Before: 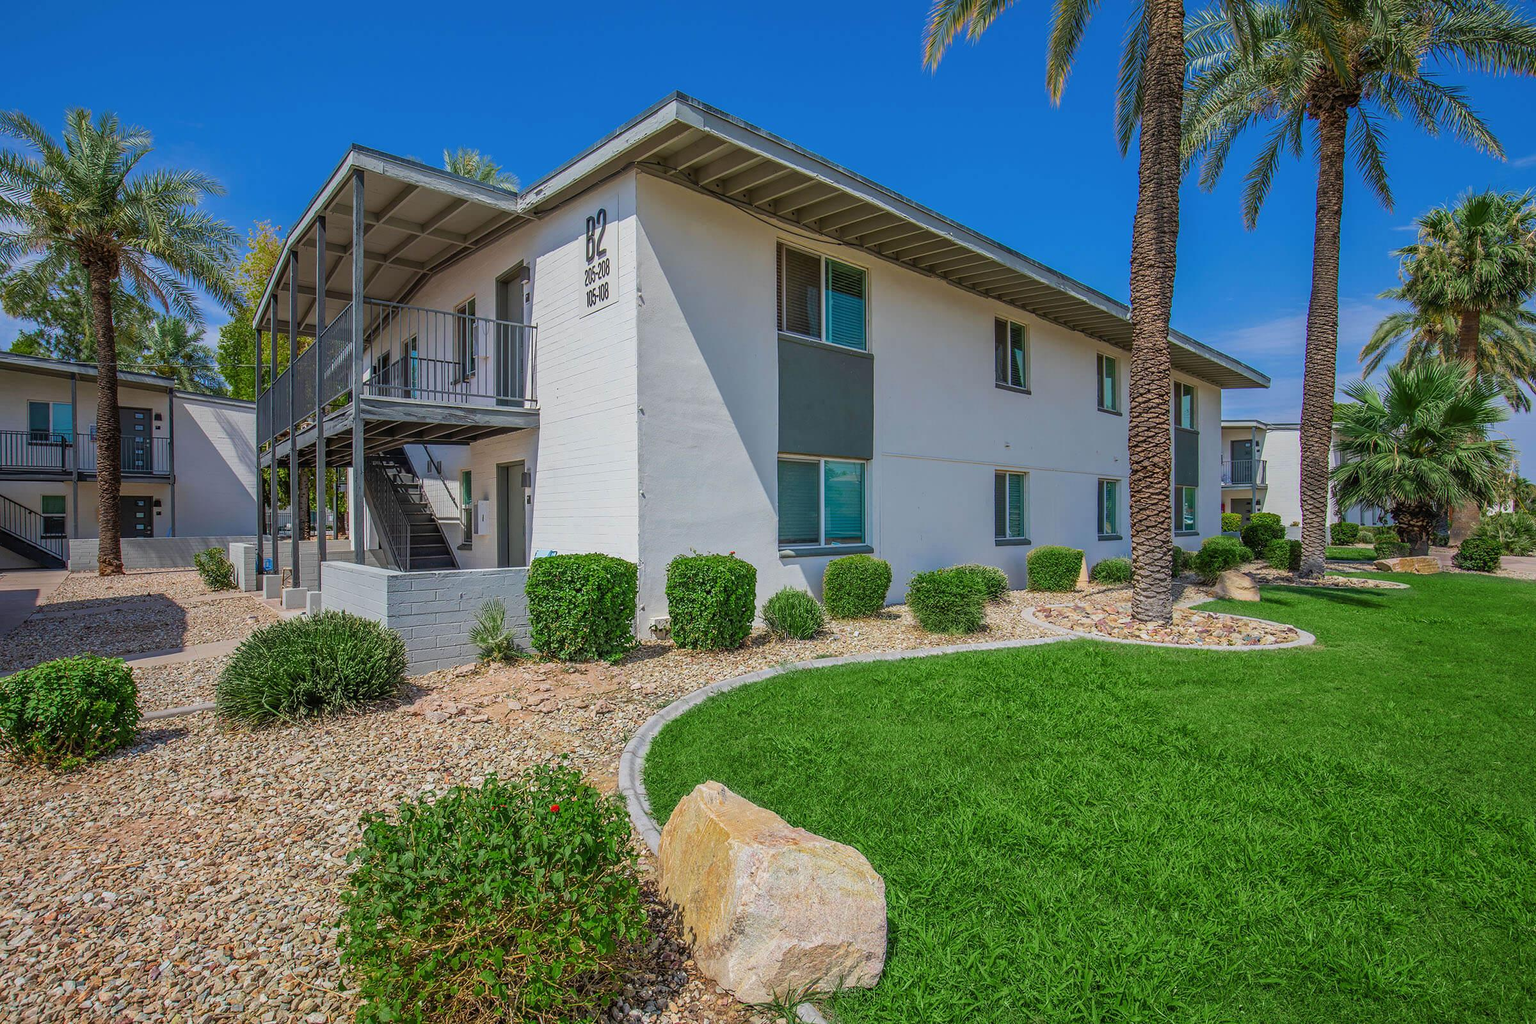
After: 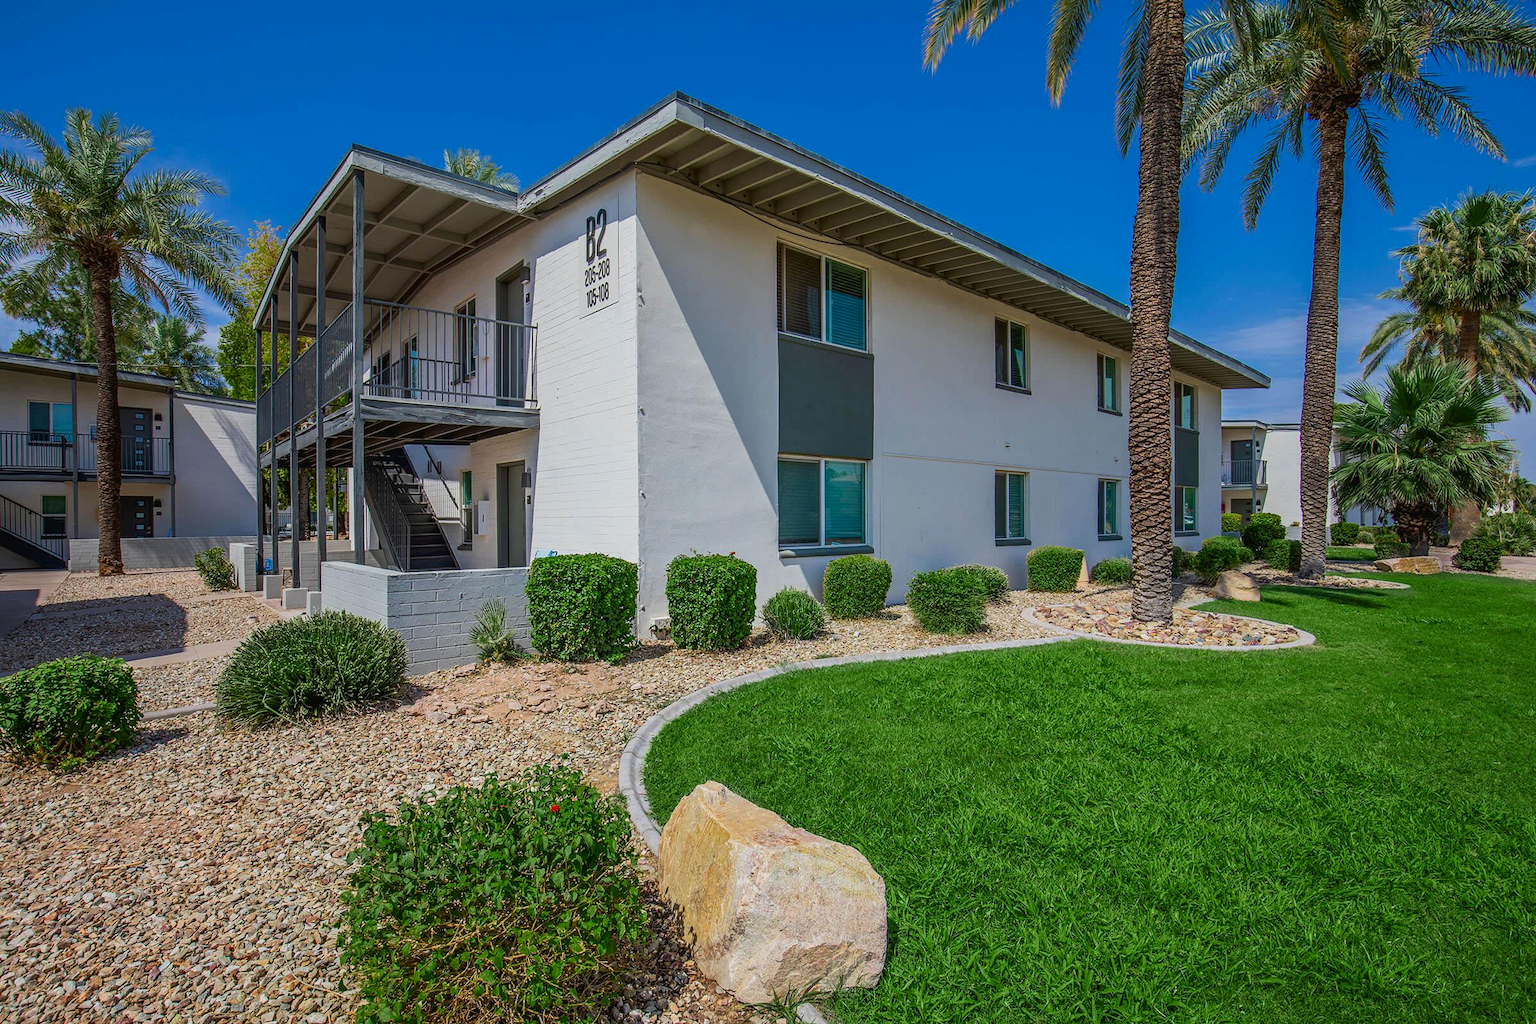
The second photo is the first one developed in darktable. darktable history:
tone curve: curves: ch0 [(0, 0) (0.003, 0.019) (0.011, 0.019) (0.025, 0.022) (0.044, 0.026) (0.069, 0.032) (0.1, 0.052) (0.136, 0.081) (0.177, 0.123) (0.224, 0.17) (0.277, 0.219) (0.335, 0.276) (0.399, 0.344) (0.468, 0.421) (0.543, 0.508) (0.623, 0.604) (0.709, 0.705) (0.801, 0.797) (0.898, 0.894) (1, 1)], color space Lab, independent channels, preserve colors none
